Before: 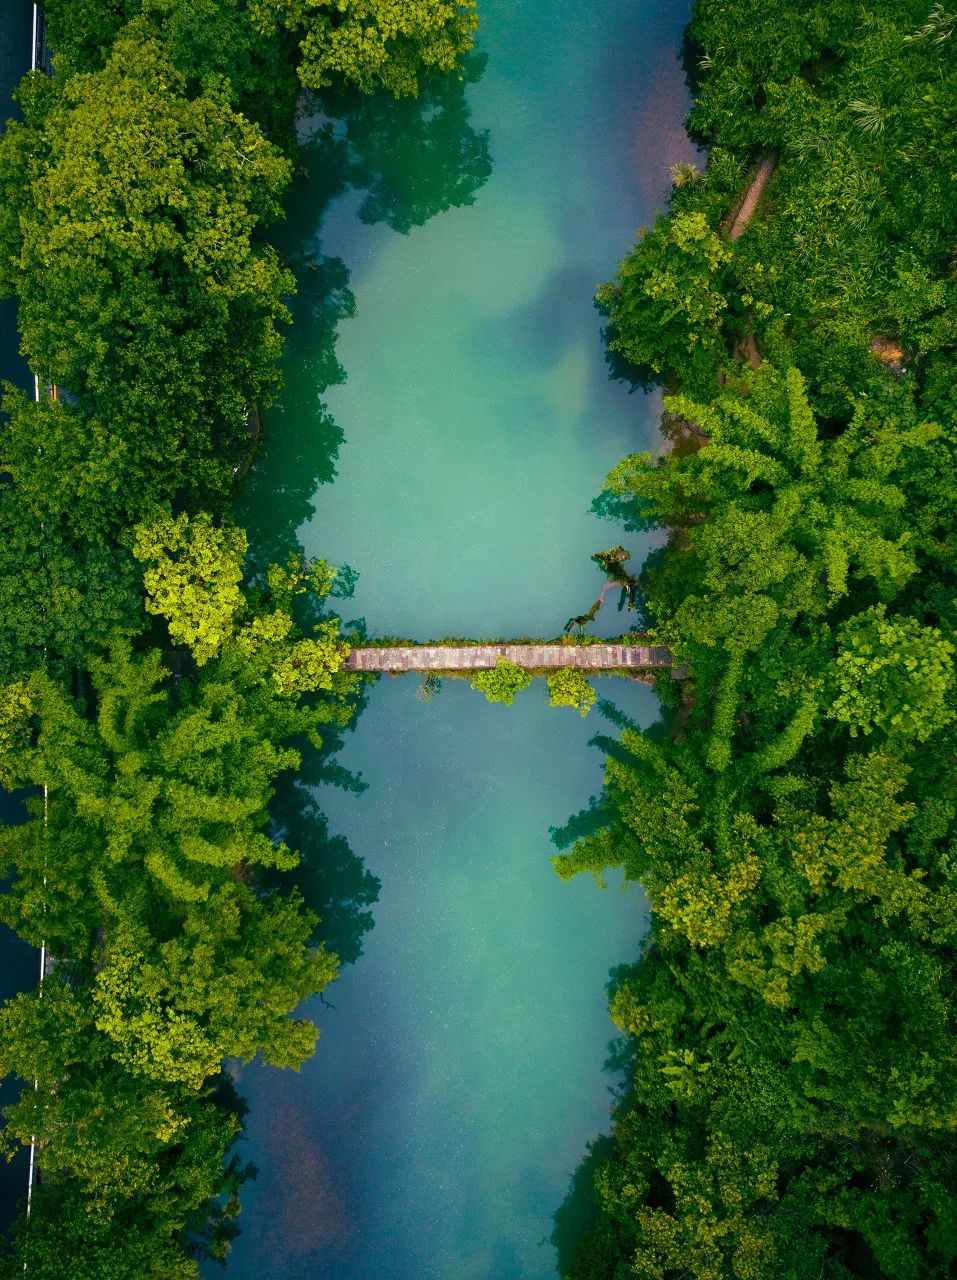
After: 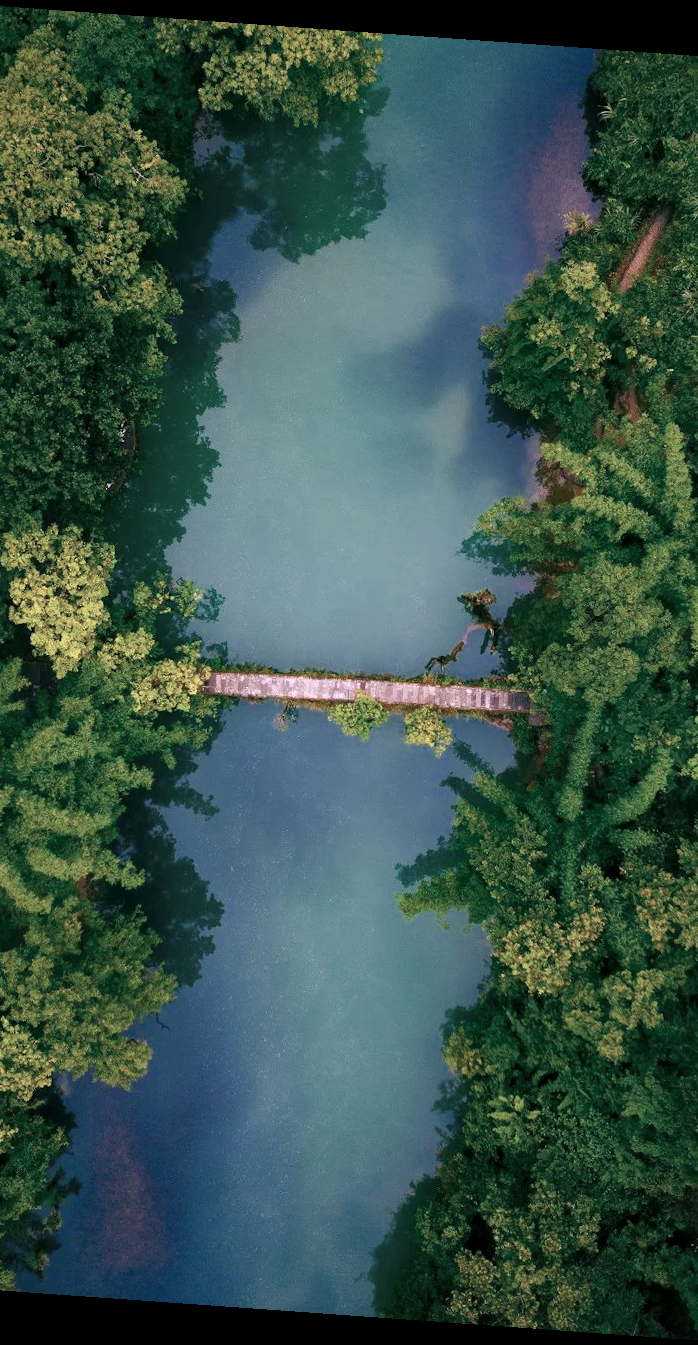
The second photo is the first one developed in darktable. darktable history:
color correction: highlights a* 15.46, highlights b* -20.56
color zones: curves: ch0 [(0, 0.5) (0.125, 0.4) (0.25, 0.5) (0.375, 0.4) (0.5, 0.4) (0.625, 0.35) (0.75, 0.35) (0.875, 0.5)]; ch1 [(0, 0.35) (0.125, 0.45) (0.25, 0.35) (0.375, 0.35) (0.5, 0.35) (0.625, 0.35) (0.75, 0.45) (0.875, 0.35)]; ch2 [(0, 0.6) (0.125, 0.5) (0.25, 0.5) (0.375, 0.6) (0.5, 0.6) (0.625, 0.5) (0.75, 0.5) (0.875, 0.5)]
rotate and perspective: rotation 4.1°, automatic cropping off
local contrast: mode bilateral grid, contrast 20, coarseness 50, detail 120%, midtone range 0.2
crop and rotate: left 17.732%, right 15.423%
